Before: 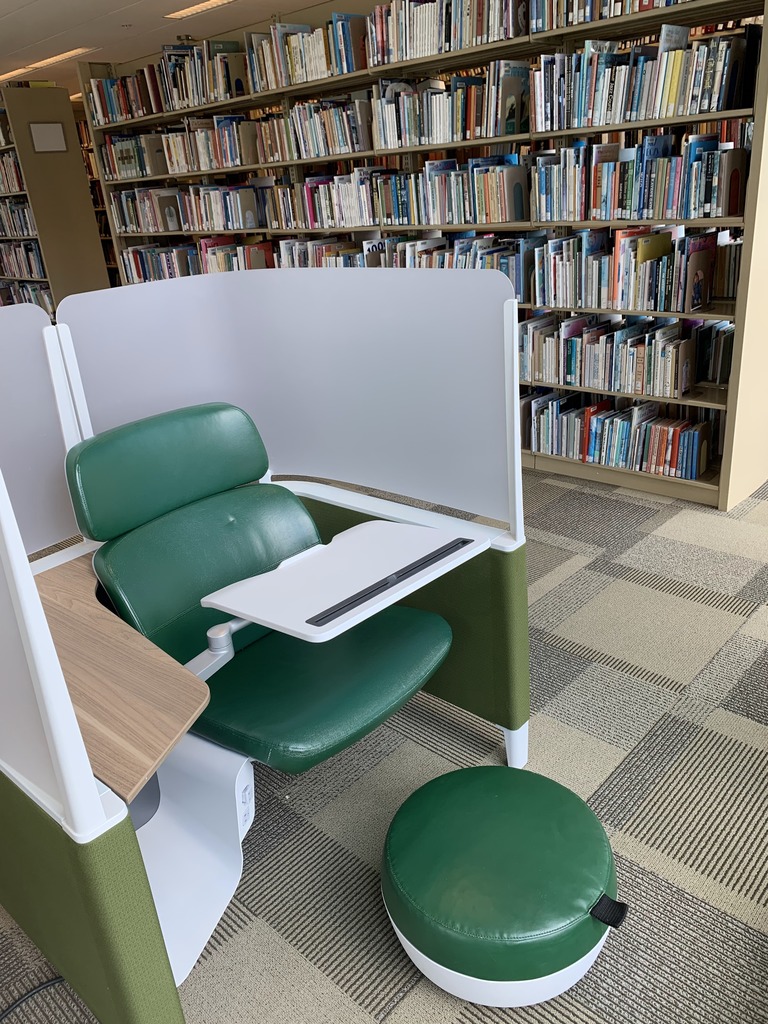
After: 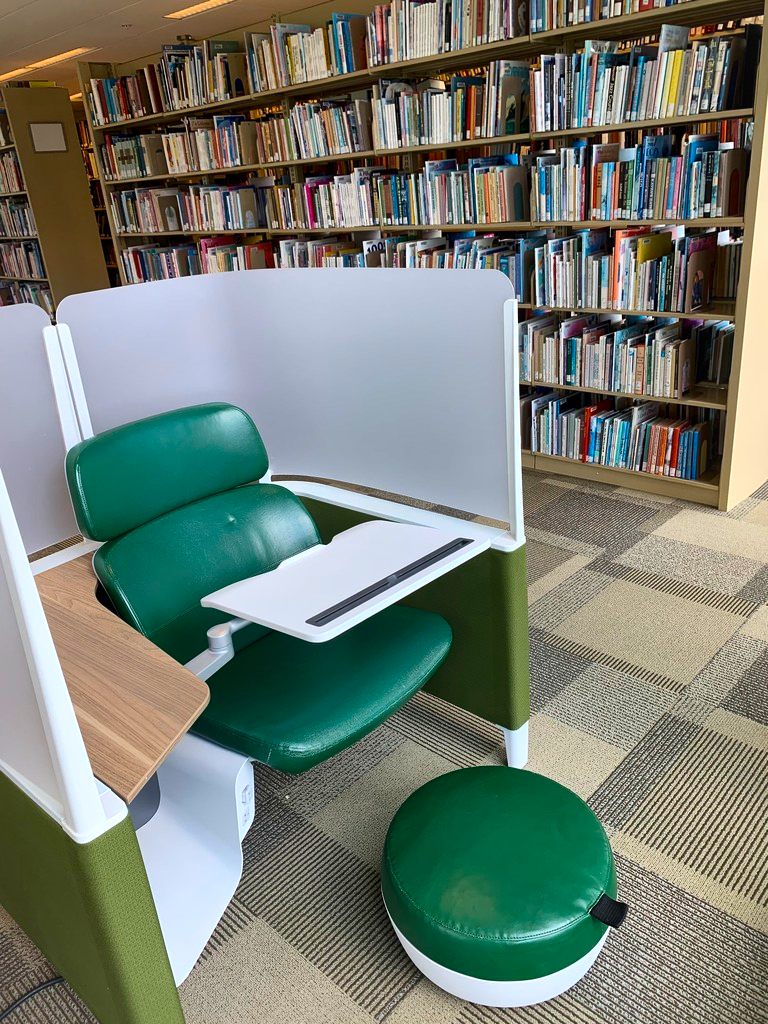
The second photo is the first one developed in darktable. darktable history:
local contrast: mode bilateral grid, contrast 50, coarseness 50, detail 150%, midtone range 0.2
color balance rgb: global offset › luminance 0.524%, linear chroma grading › global chroma 15.513%, perceptual saturation grading › global saturation 19.619%
tone equalizer: -7 EV 0.113 EV
